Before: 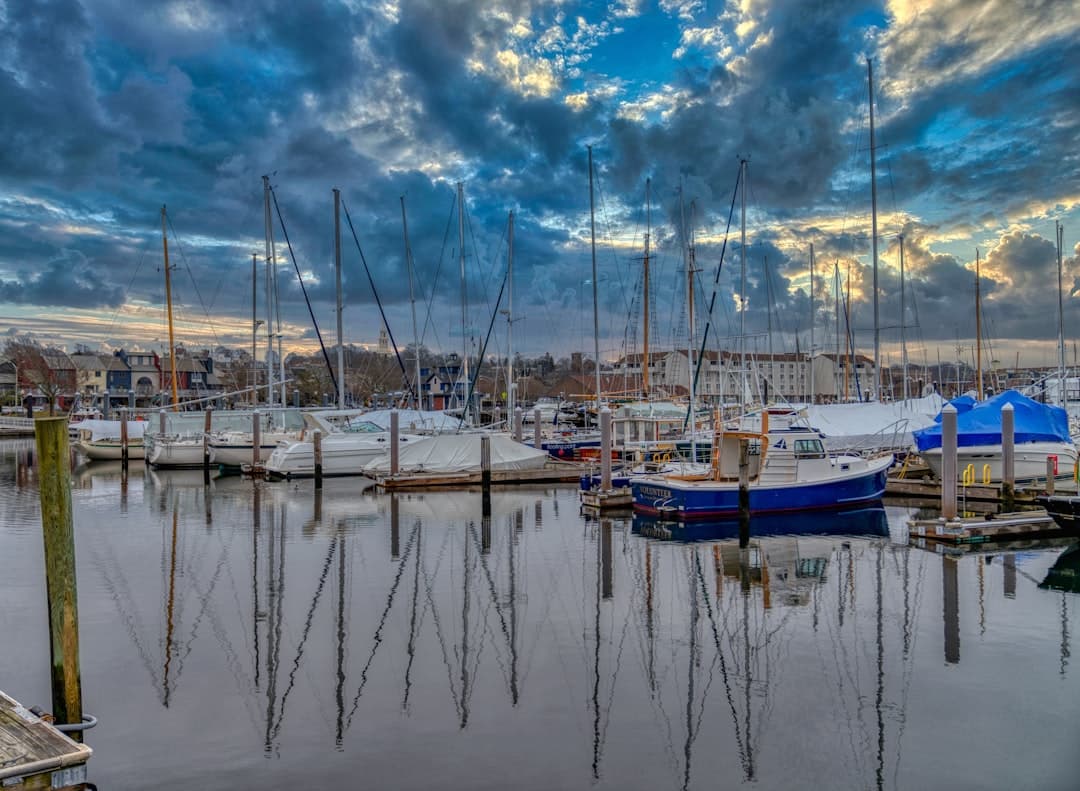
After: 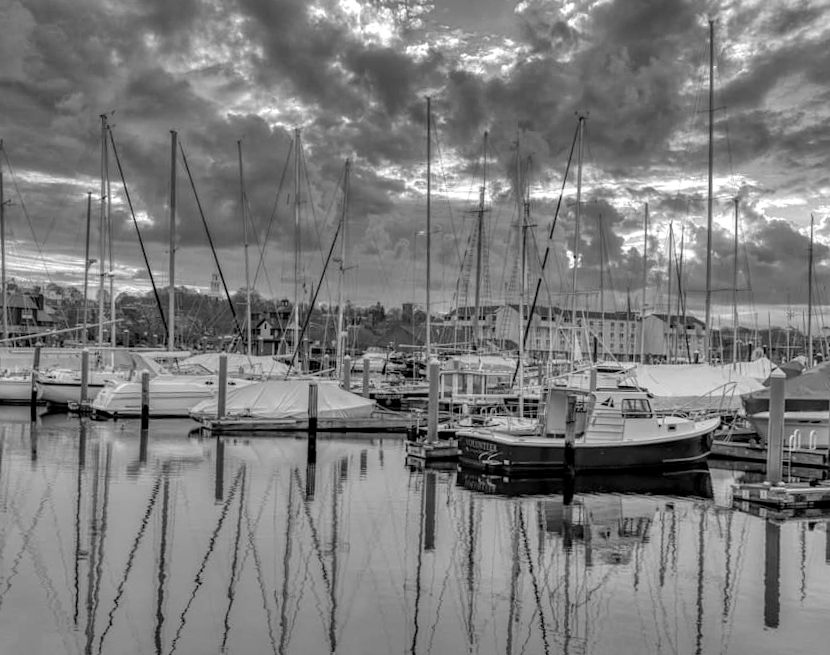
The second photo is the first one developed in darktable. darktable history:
monochrome: on, module defaults
crop: left 16.768%, top 8.653%, right 8.362%, bottom 12.485%
exposure: black level correction 0.003, exposure 0.383 EV, compensate highlight preservation false
rotate and perspective: rotation 2.17°, automatic cropping off
